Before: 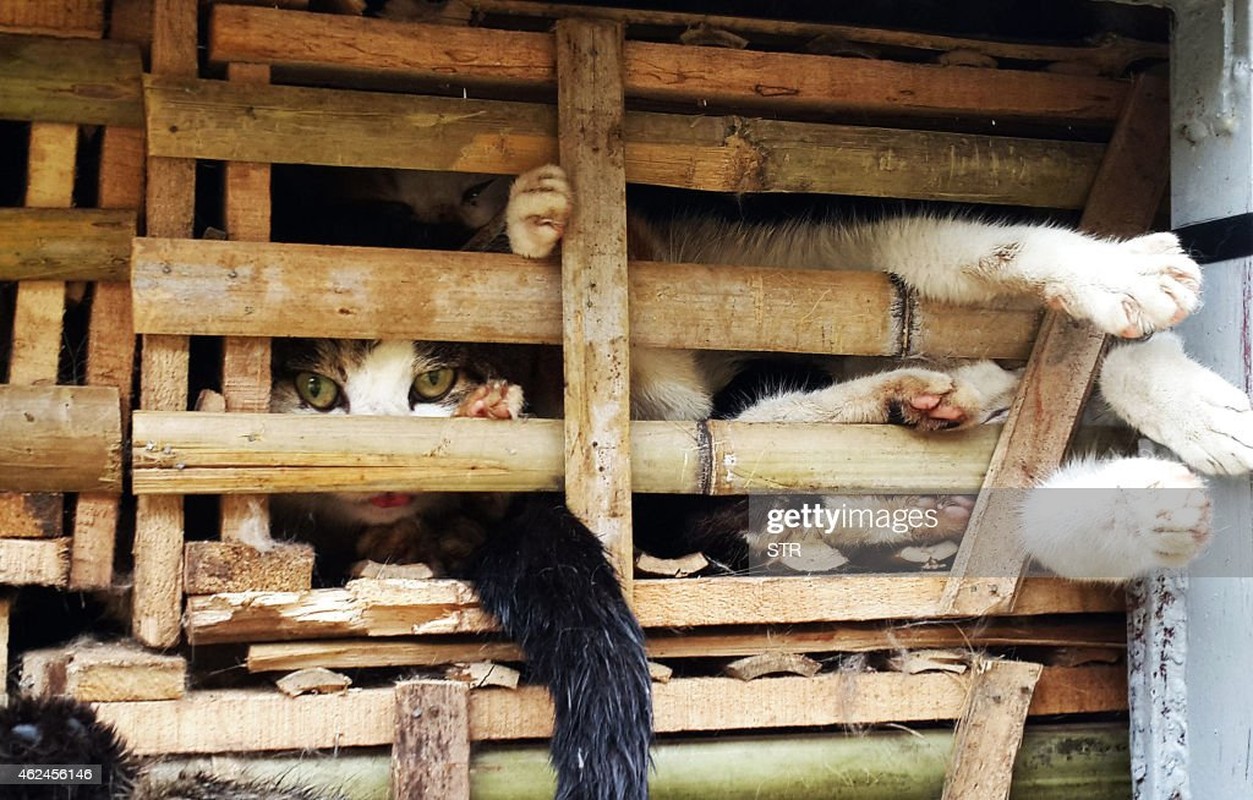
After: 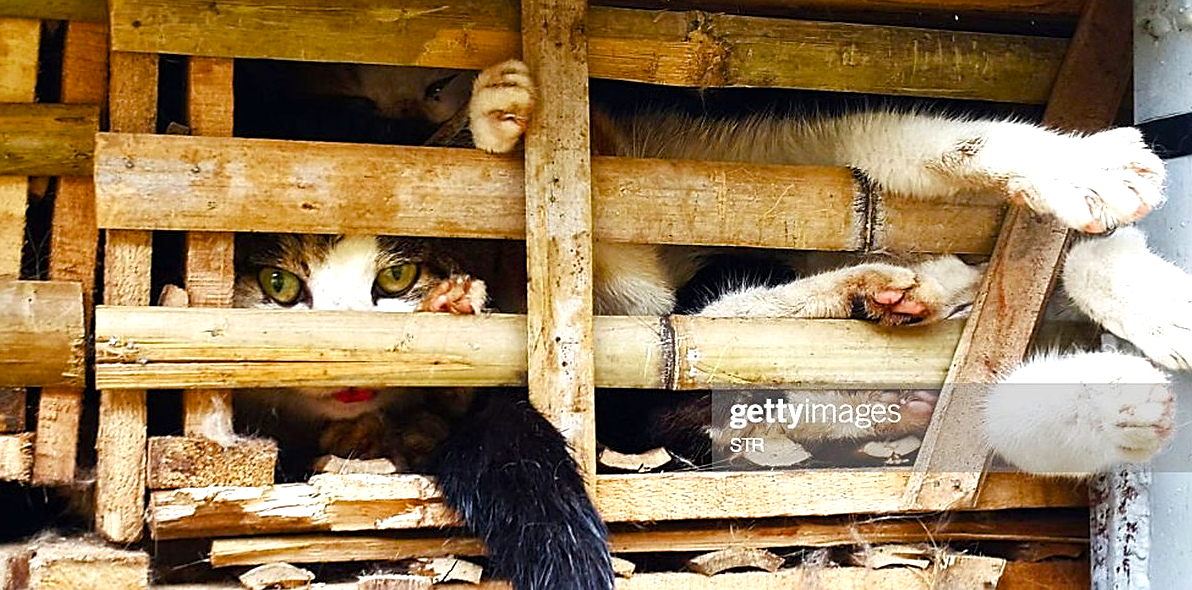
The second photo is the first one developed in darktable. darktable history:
color balance rgb: perceptual saturation grading › global saturation 20%, perceptual saturation grading › highlights -25.161%, perceptual saturation grading › shadows 50.27%, perceptual brilliance grading › global brilliance 11.154%, global vibrance 9.611%
crop and rotate: left 2.961%, top 13.305%, right 1.878%, bottom 12.826%
sharpen: on, module defaults
